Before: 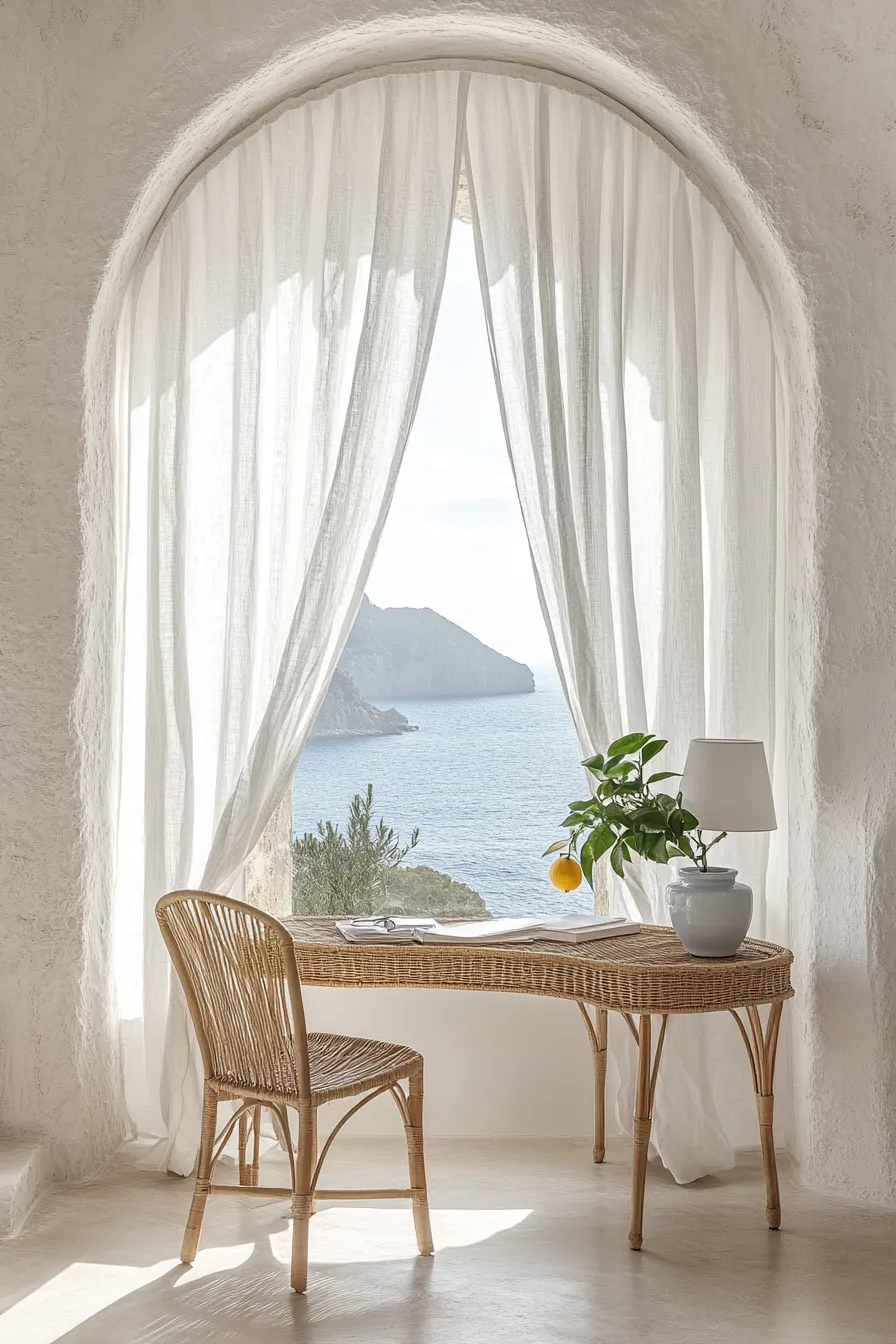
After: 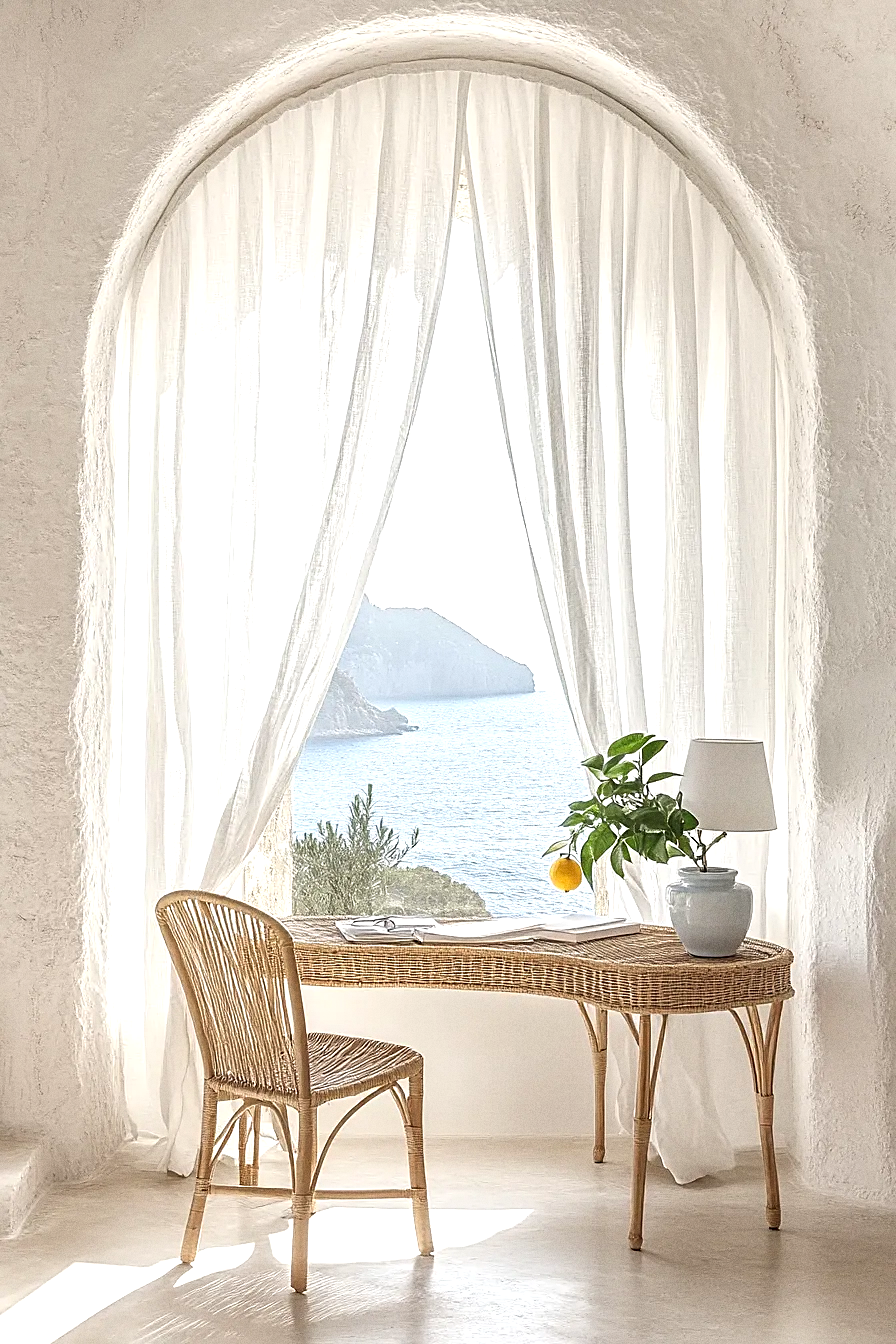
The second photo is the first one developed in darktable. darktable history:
exposure: black level correction 0, exposure 0.6 EV, compensate exposure bias true, compensate highlight preservation false
grain: strength 26%
sharpen: on, module defaults
